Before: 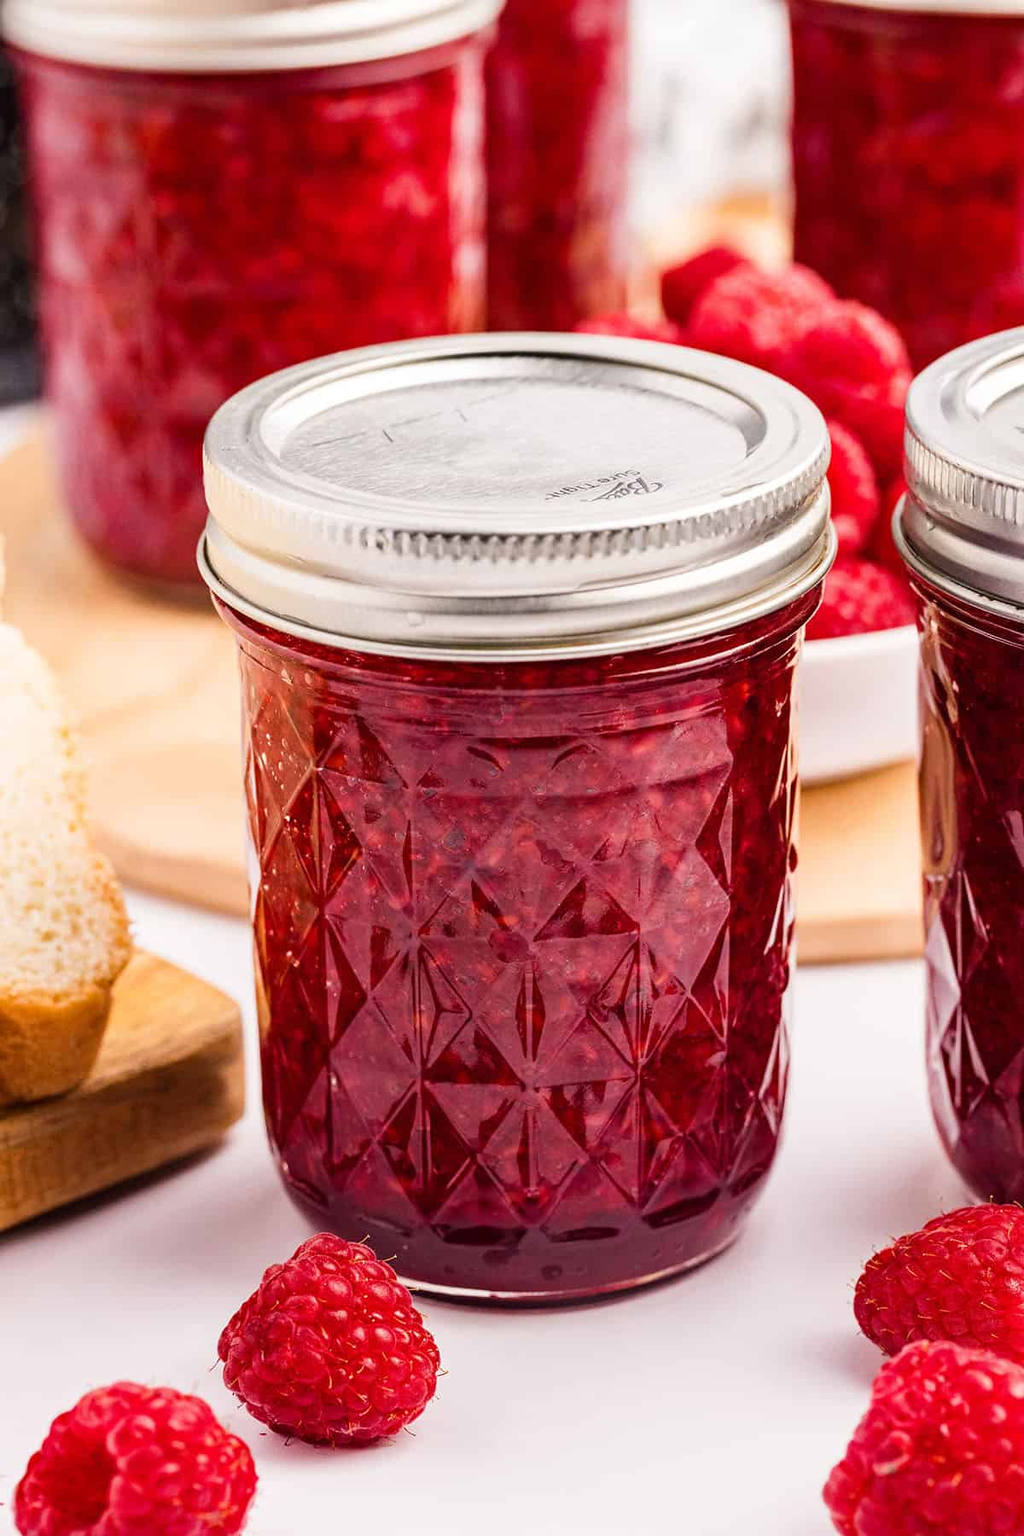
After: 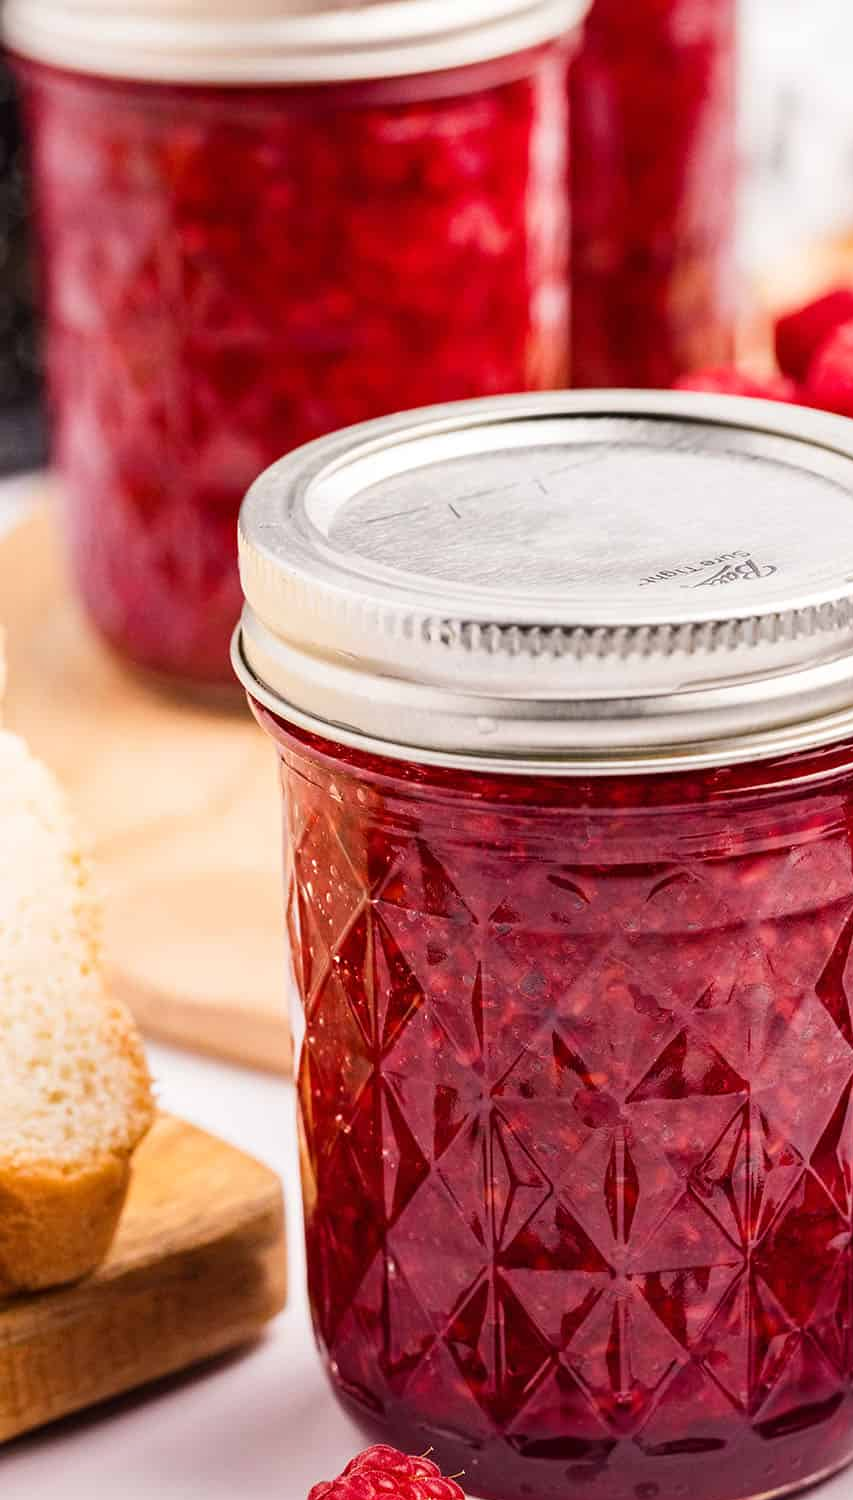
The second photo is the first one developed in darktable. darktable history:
crop: right 28.885%, bottom 16.626%
tone equalizer: on, module defaults
